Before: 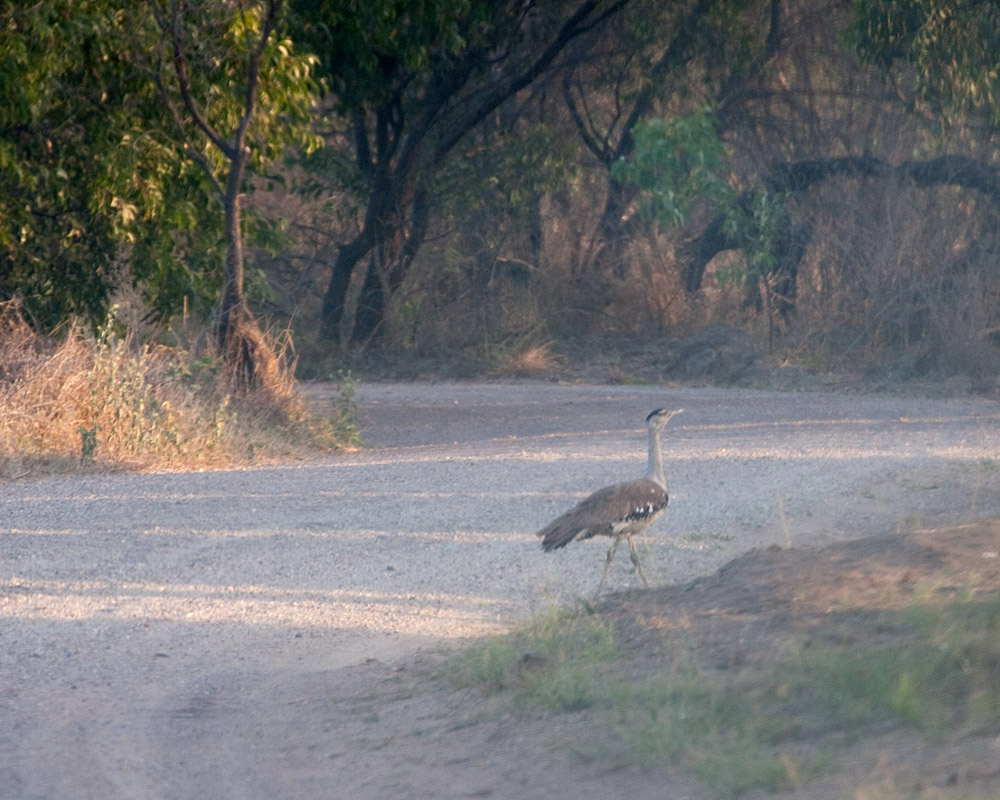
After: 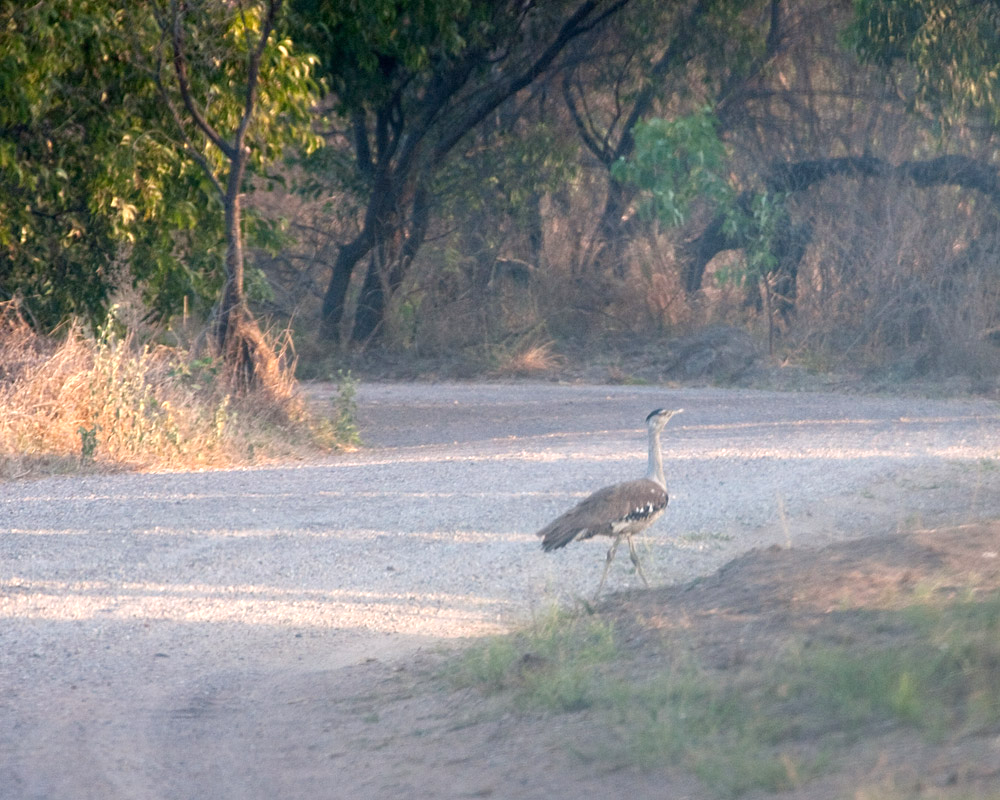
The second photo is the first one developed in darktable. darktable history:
exposure: exposure 0.722 EV, compensate highlight preservation false
graduated density: rotation -180°, offset 27.42
